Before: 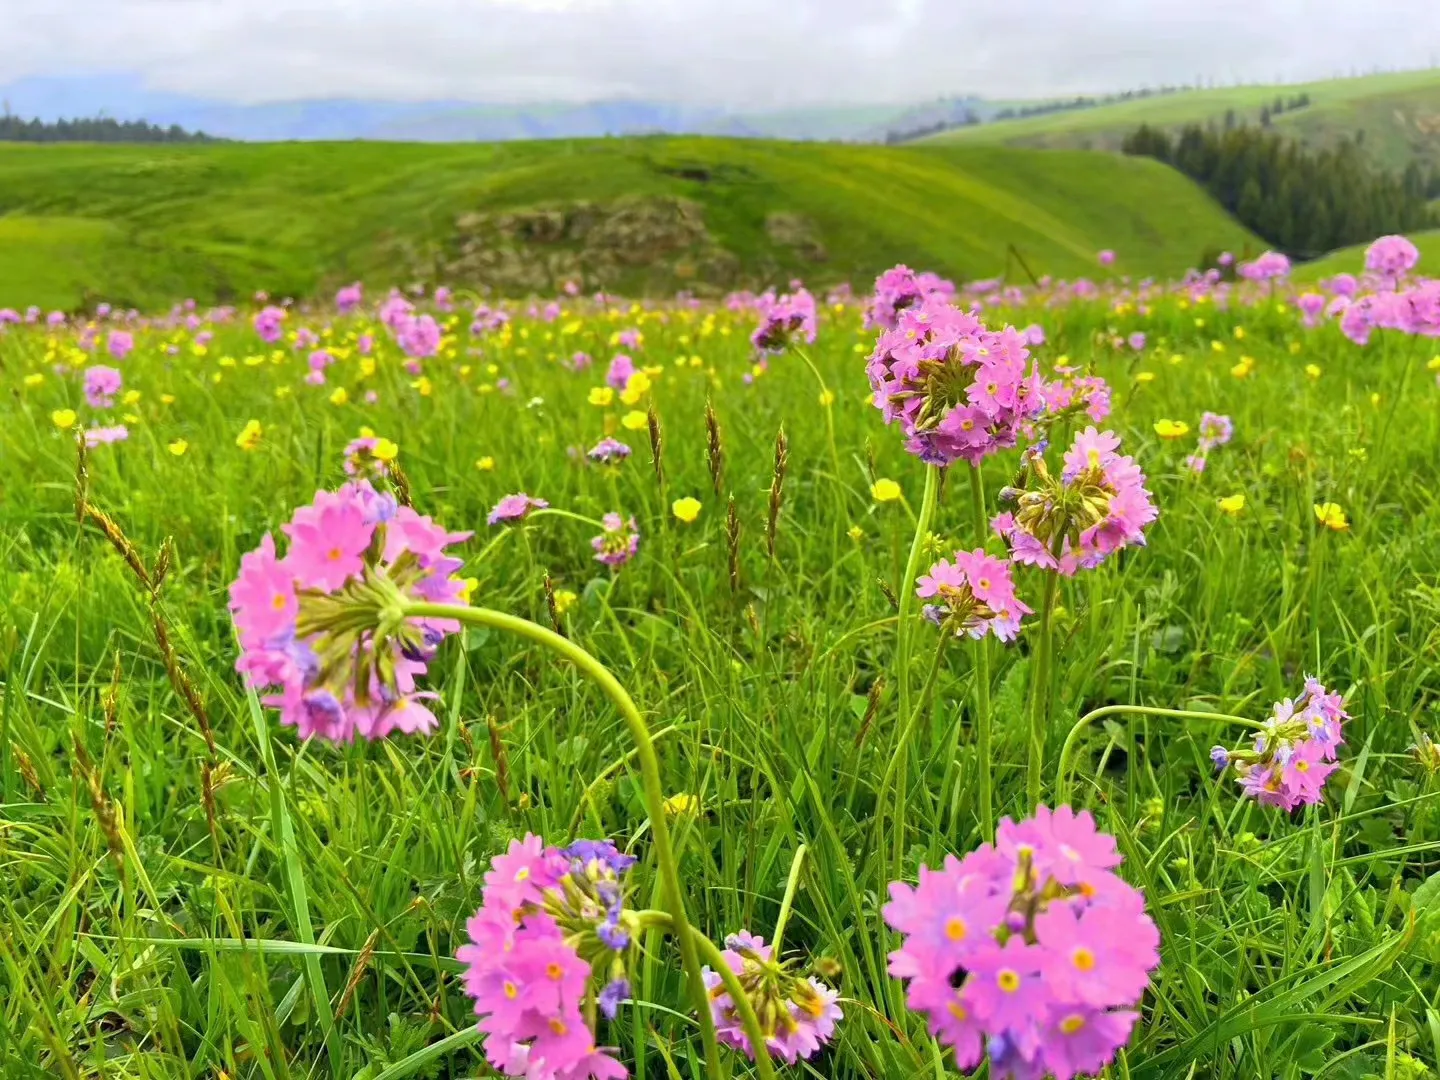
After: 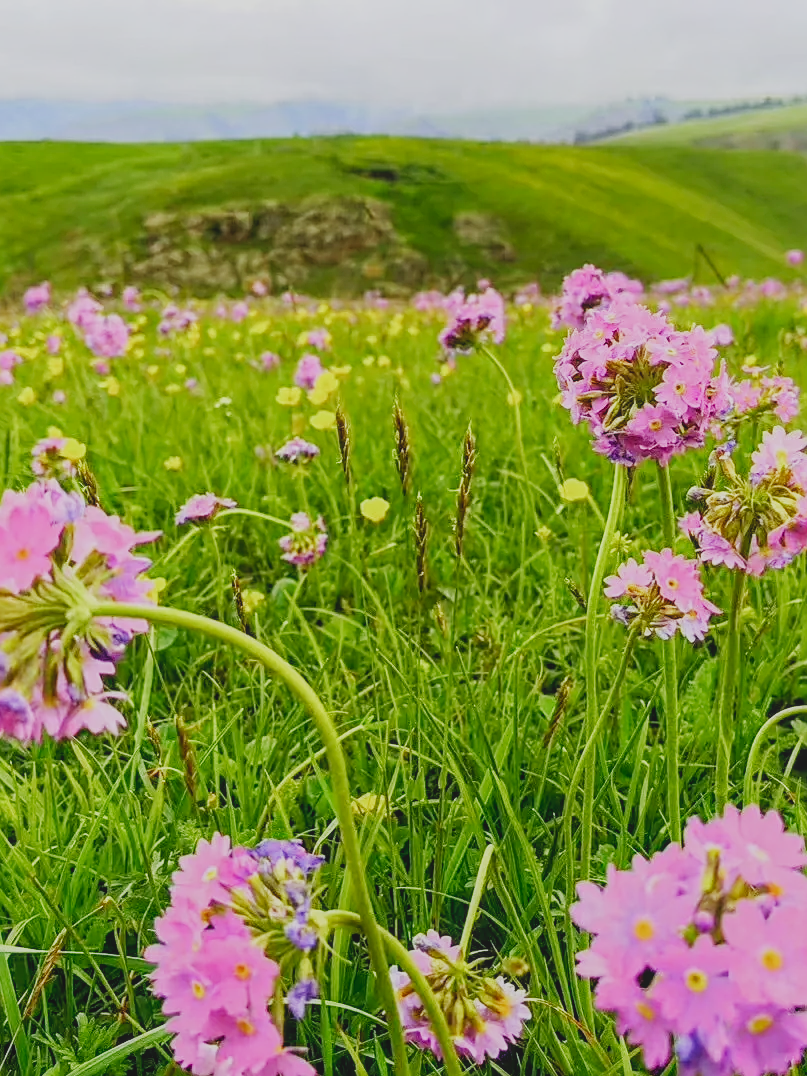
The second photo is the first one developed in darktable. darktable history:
sigmoid: skew -0.2, preserve hue 0%, red attenuation 0.1, red rotation 0.035, green attenuation 0.1, green rotation -0.017, blue attenuation 0.15, blue rotation -0.052, base primaries Rec2020
local contrast: highlights 48%, shadows 0%, detail 100%
sharpen: on, module defaults
crop: left 21.674%, right 22.086%
